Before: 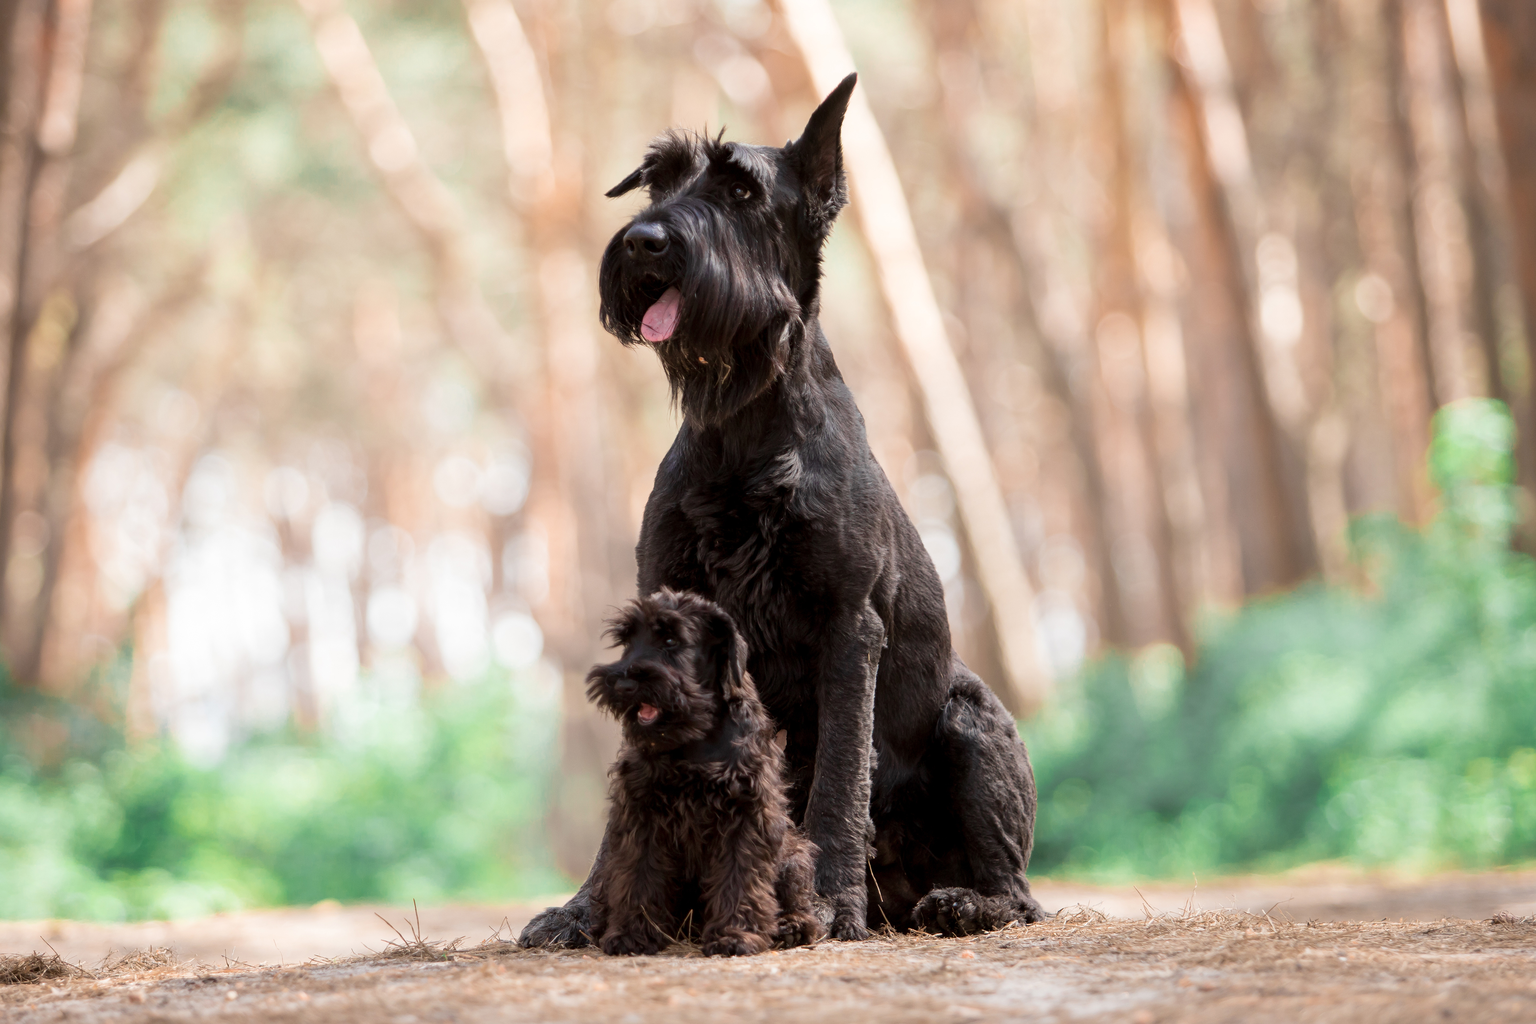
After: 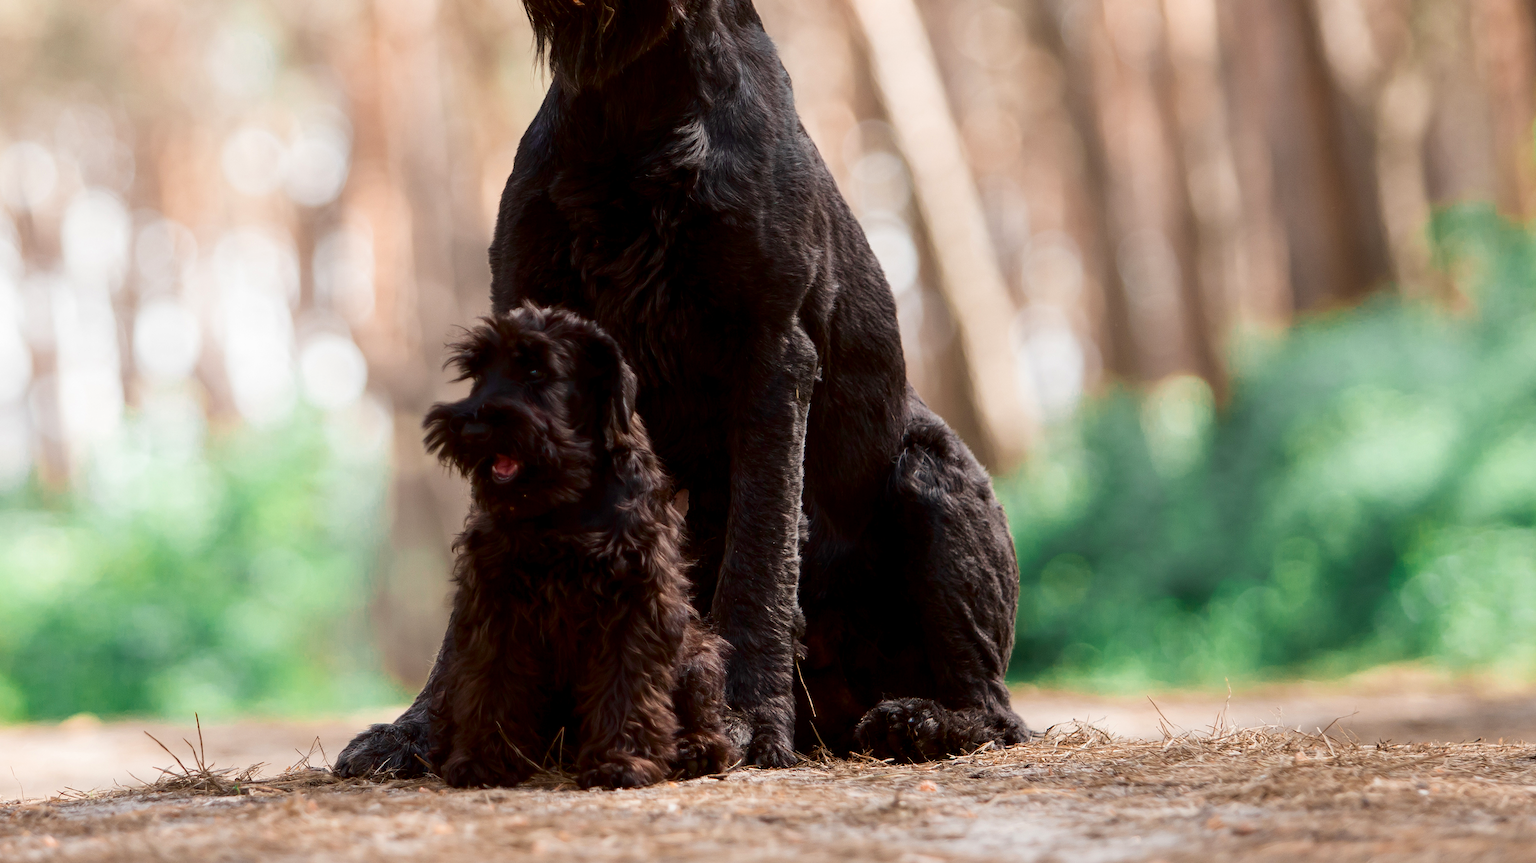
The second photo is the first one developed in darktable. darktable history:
crop and rotate: left 17.299%, top 35.115%, right 7.015%, bottom 1.024%
contrast brightness saturation: contrast 0.13, brightness -0.24, saturation 0.14
